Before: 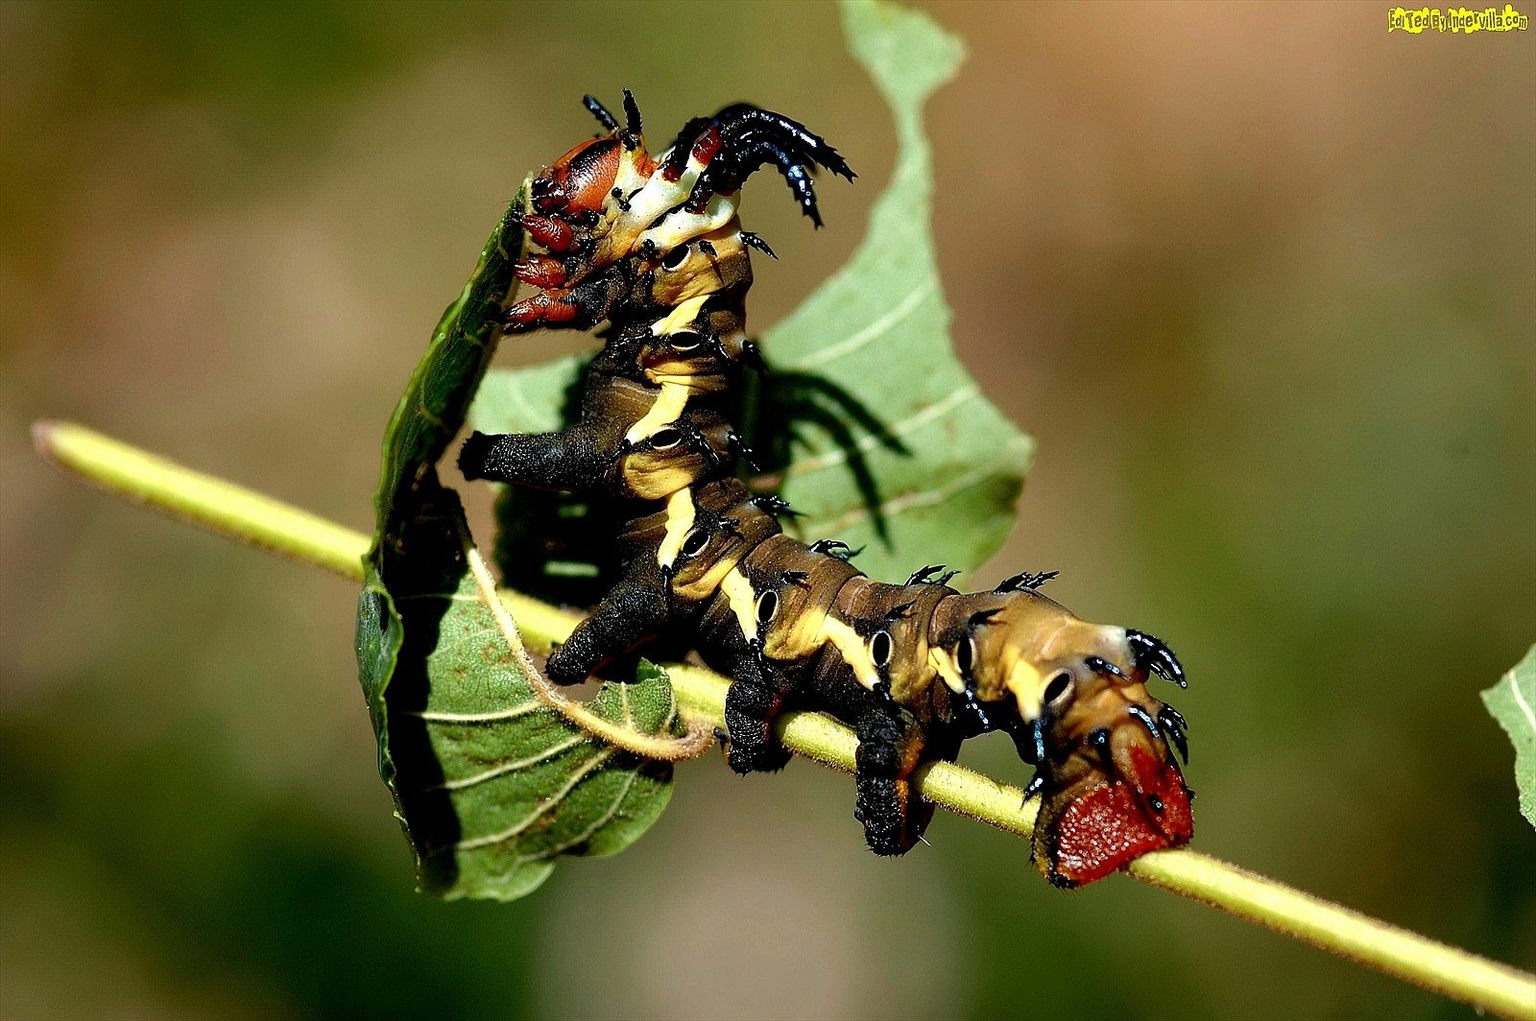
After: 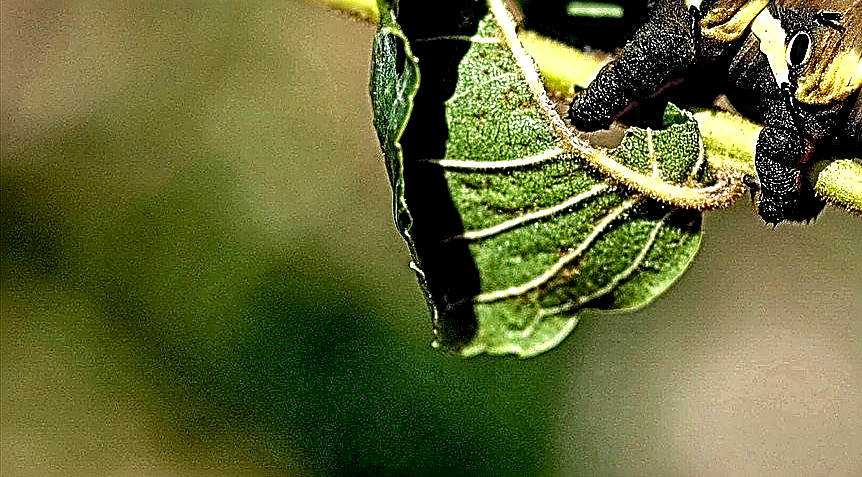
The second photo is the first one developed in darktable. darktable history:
crop and rotate: top 54.85%, right 46.11%, bottom 0.234%
local contrast: highlights 22%, shadows 69%, detail 170%
exposure: exposure 0.557 EV, compensate highlight preservation false
shadows and highlights: low approximation 0.01, soften with gaussian
sharpen: radius 3.158, amount 1.736
